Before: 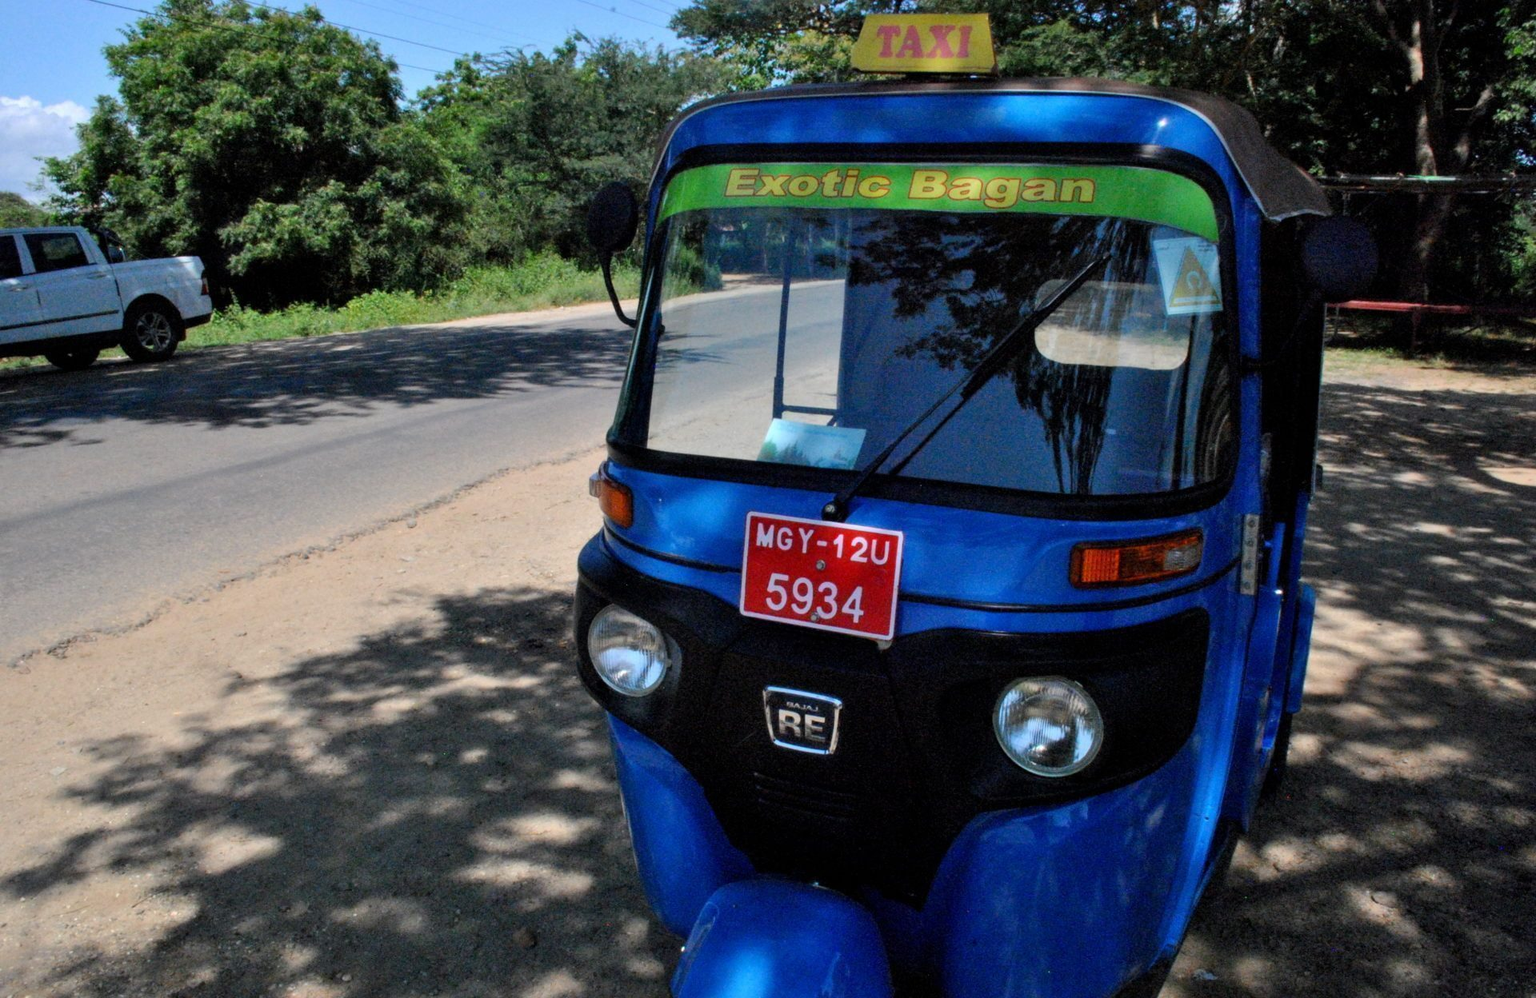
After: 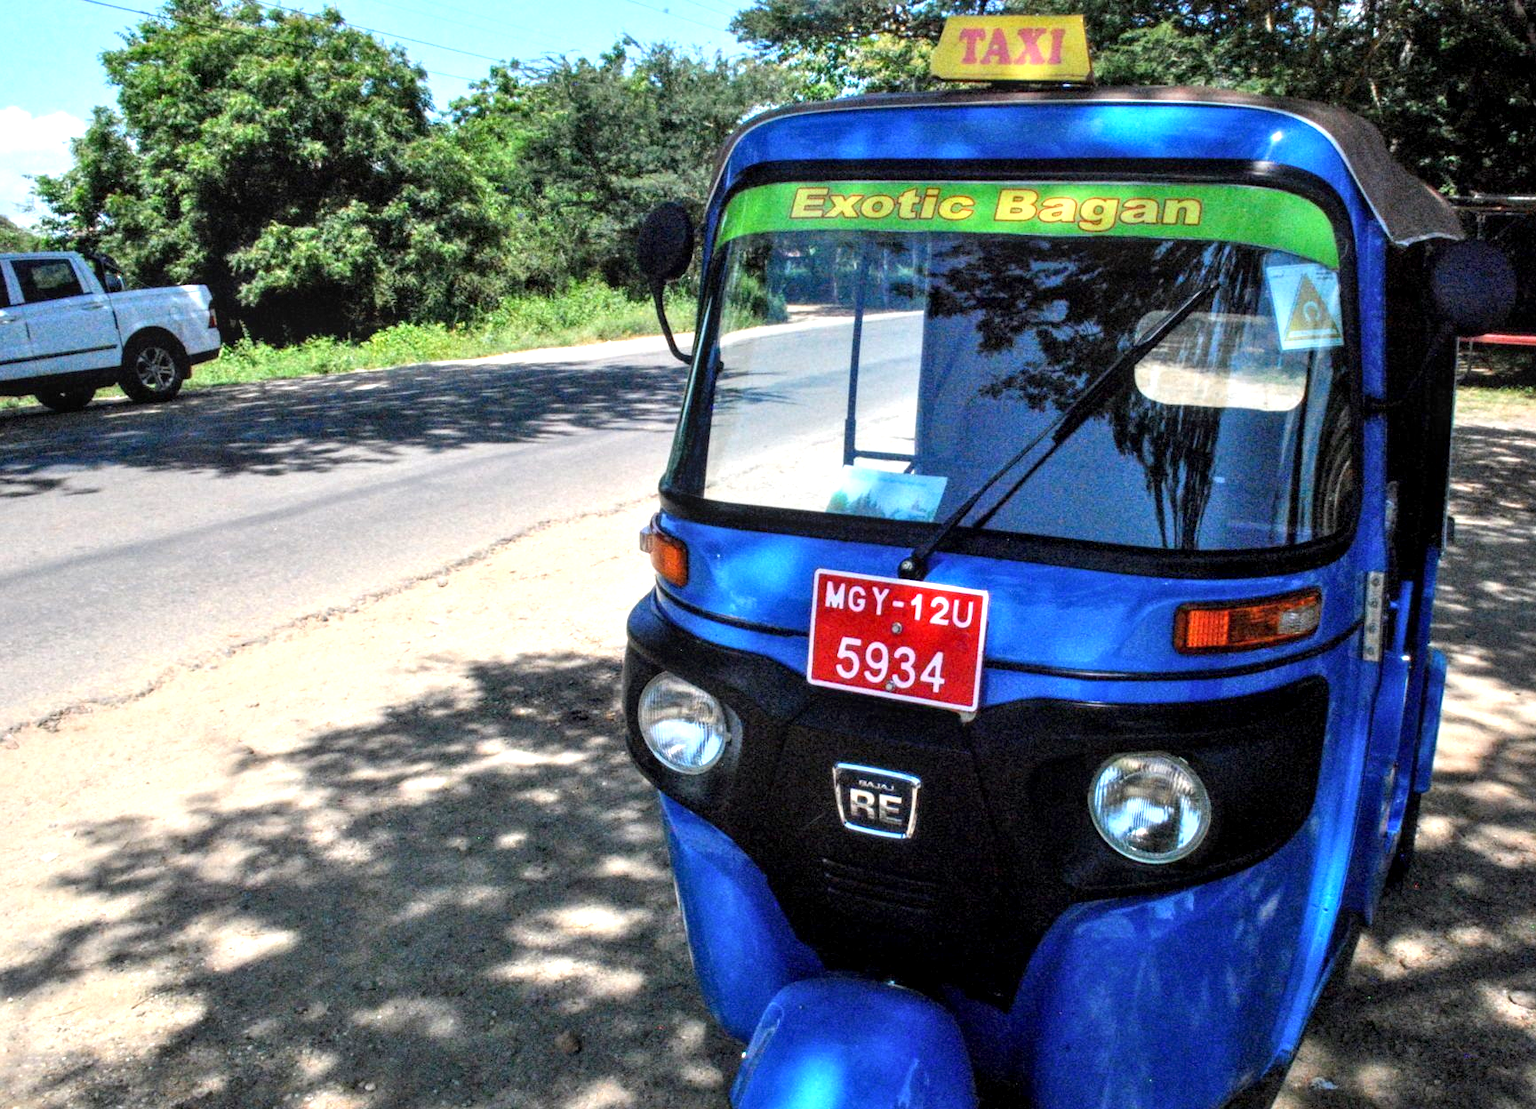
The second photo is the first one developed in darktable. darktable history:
exposure: exposure 1.152 EV, compensate highlight preservation false
crop and rotate: left 0.887%, right 9.109%
local contrast: on, module defaults
